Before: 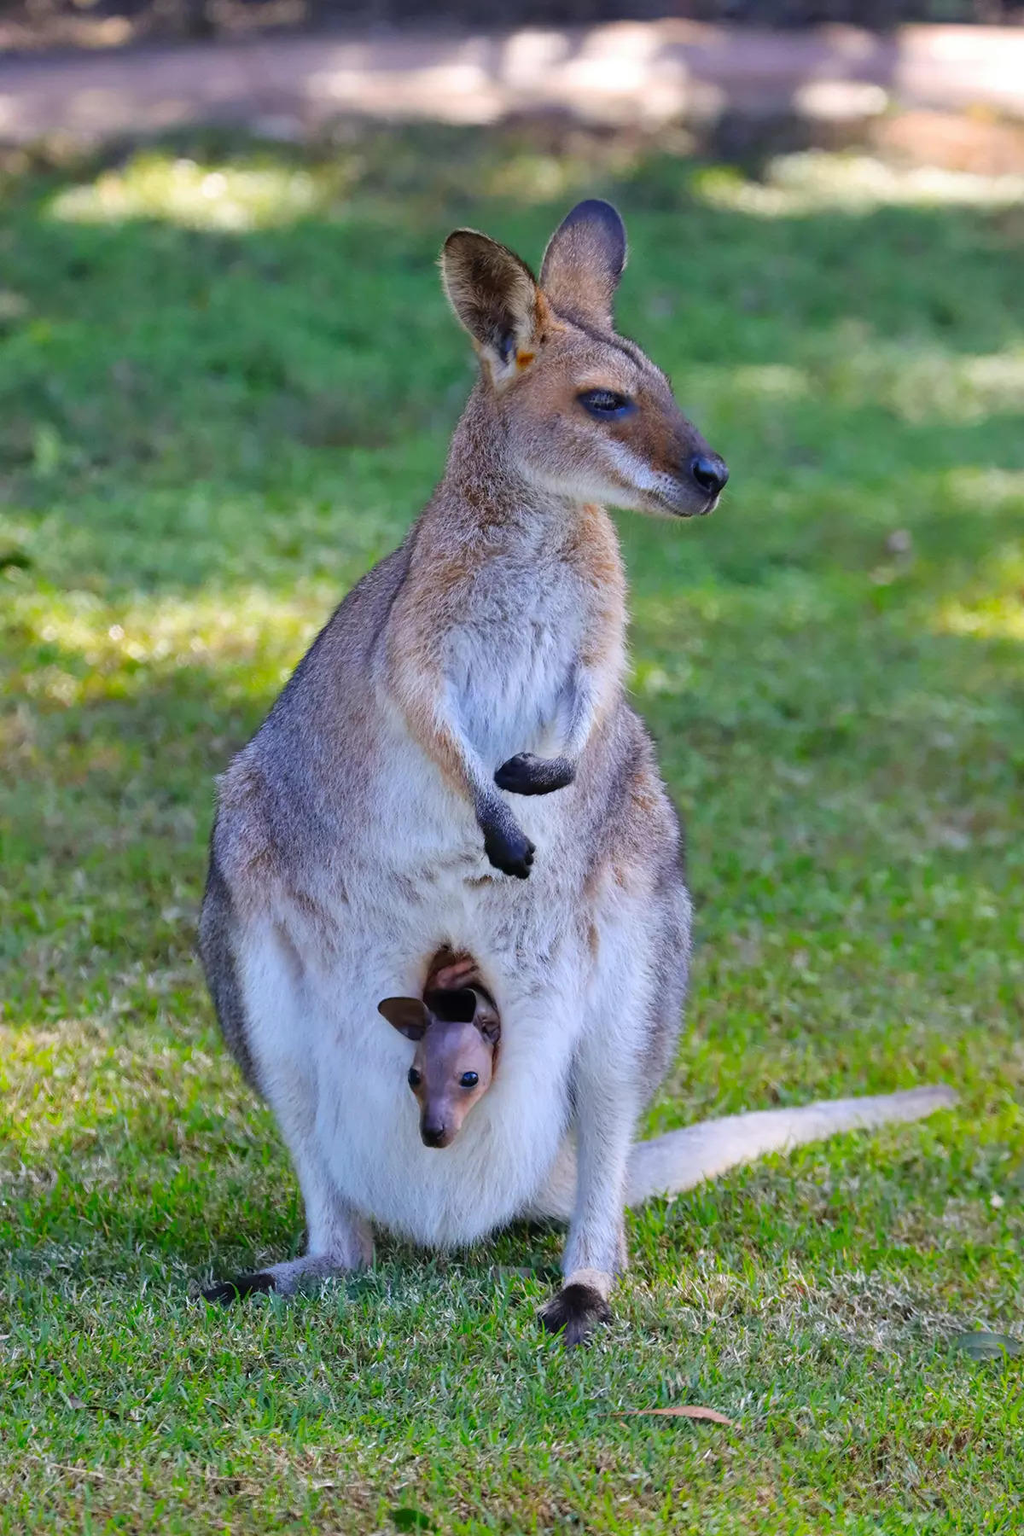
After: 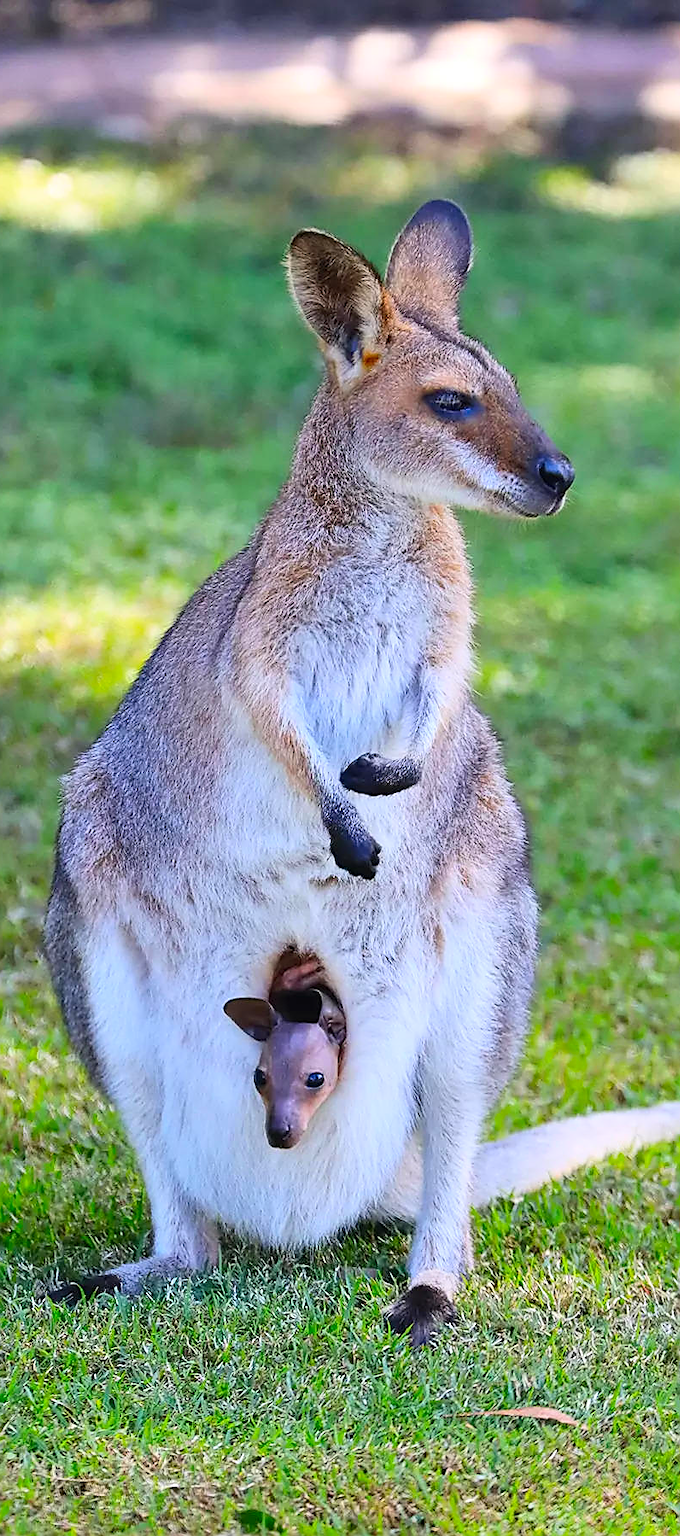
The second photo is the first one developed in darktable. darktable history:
sharpen: radius 1.426, amount 1.246, threshold 0.78
crop and rotate: left 15.104%, right 18.436%
contrast brightness saturation: contrast 0.204, brightness 0.159, saturation 0.227
